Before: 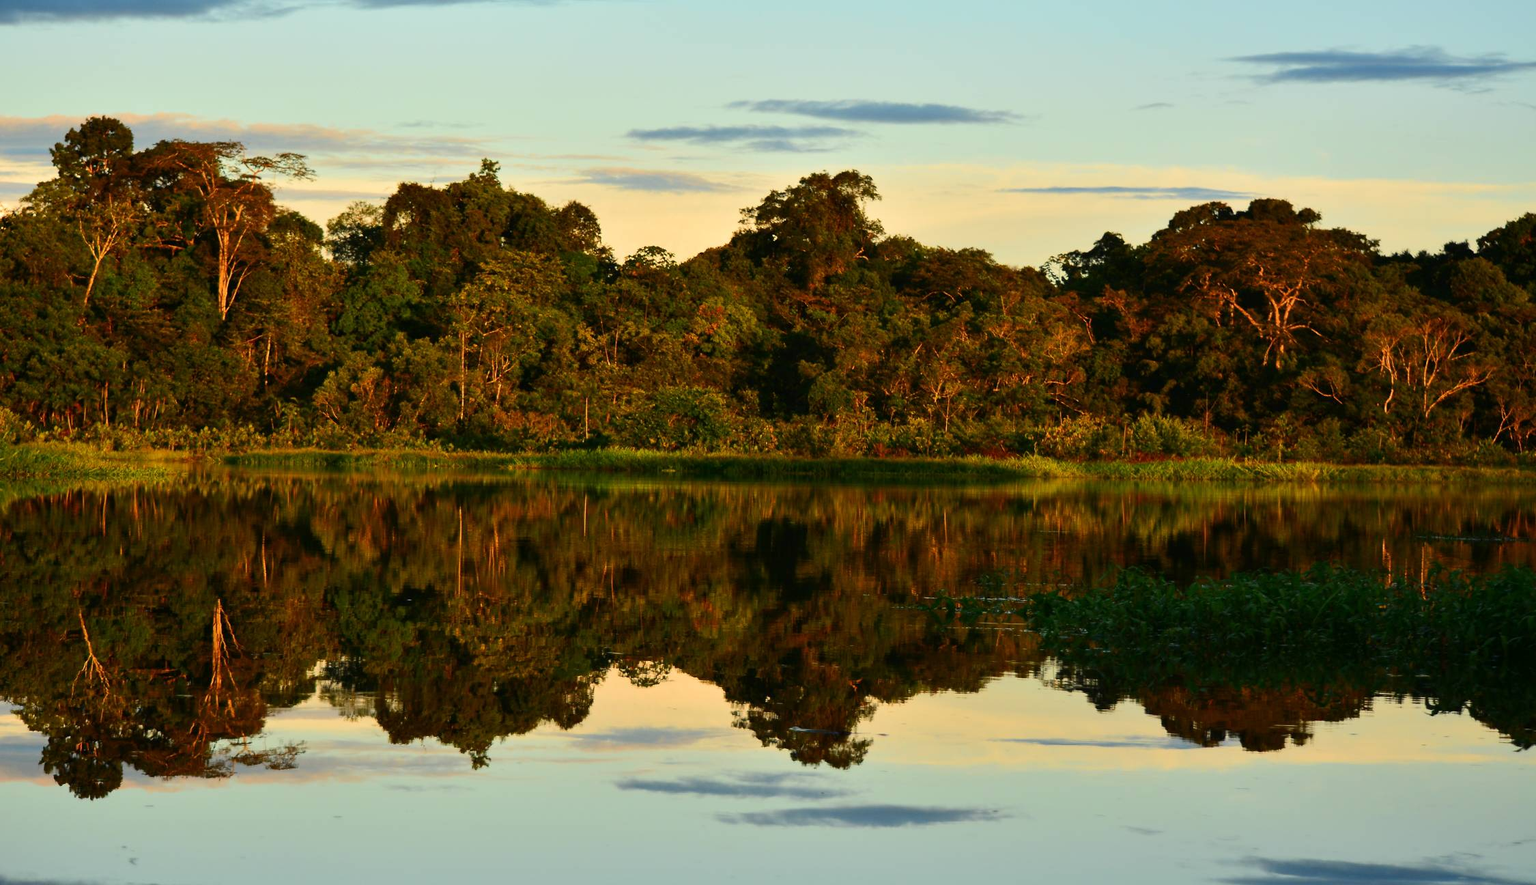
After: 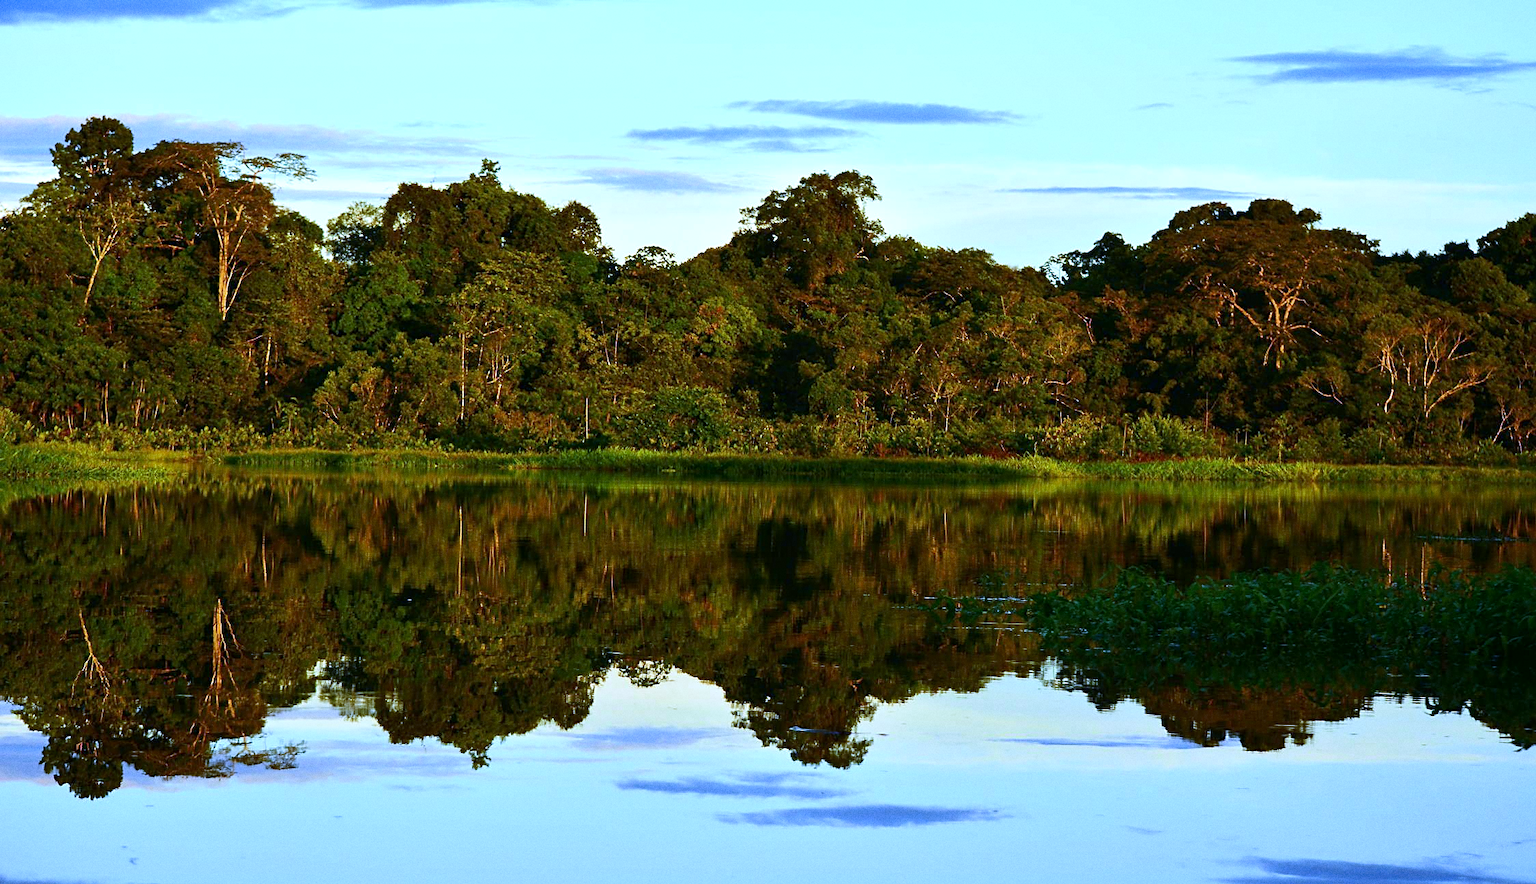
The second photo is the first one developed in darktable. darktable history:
sharpen: on, module defaults
white balance: red 0.766, blue 1.537
velvia: on, module defaults
exposure: black level correction 0.001, exposure 0.5 EV, compensate exposure bias true, compensate highlight preservation false
grain: on, module defaults
